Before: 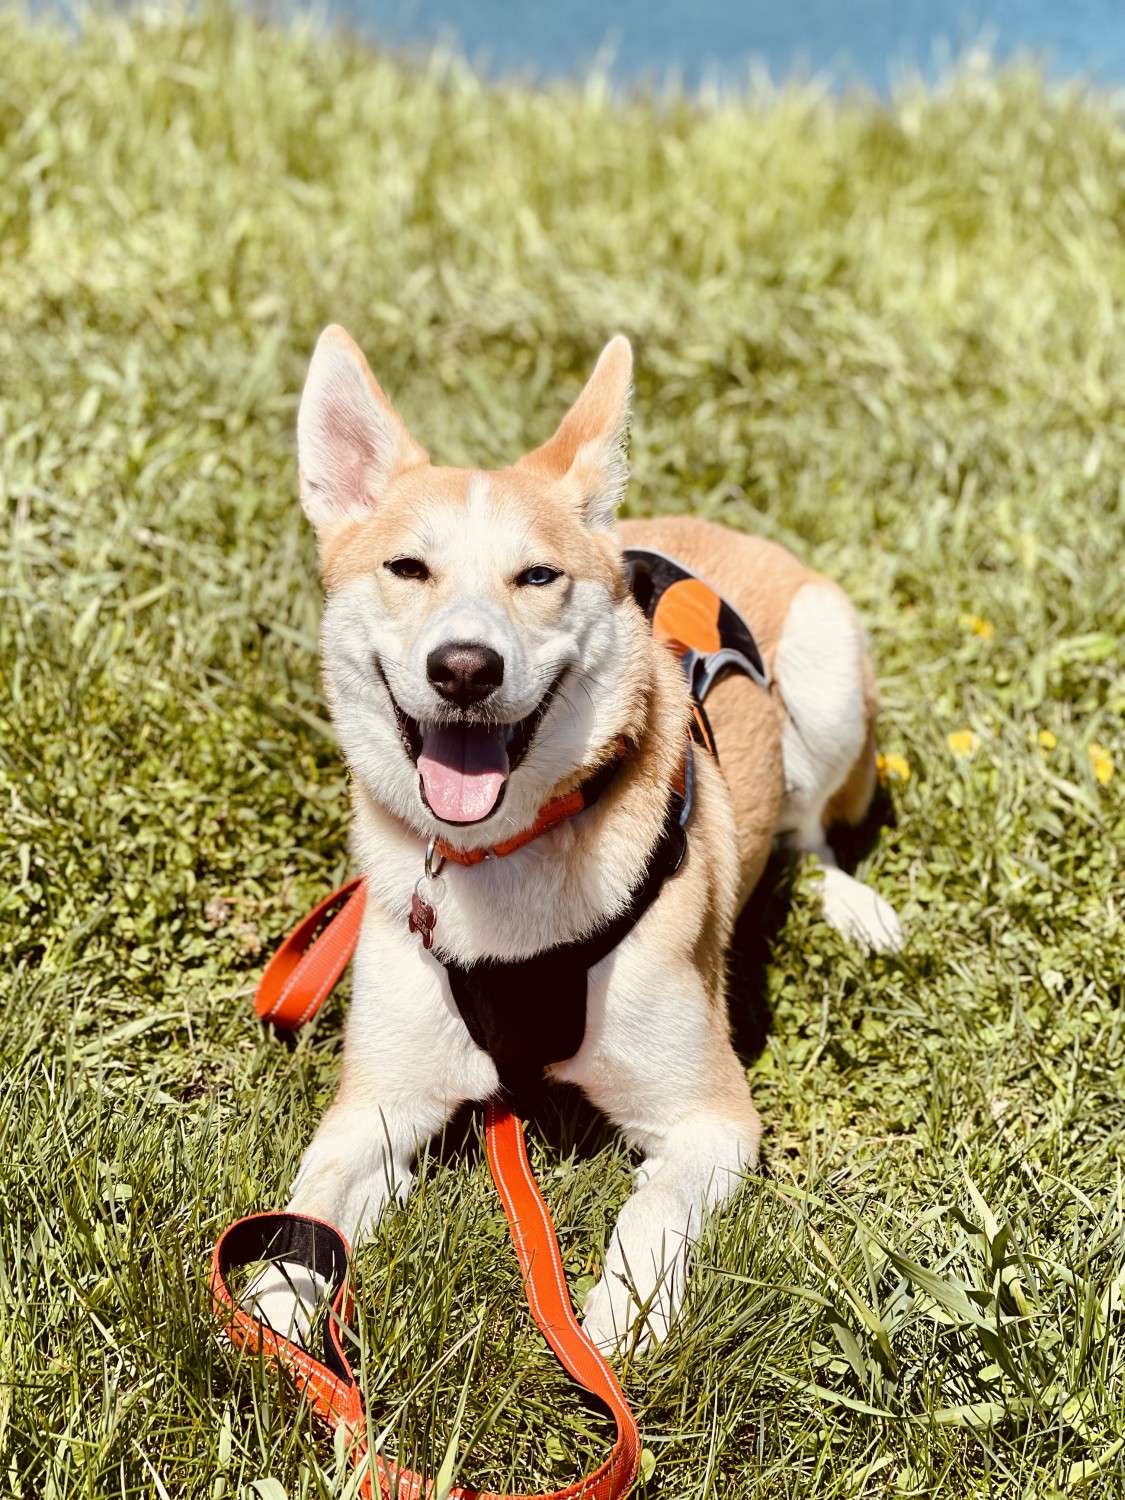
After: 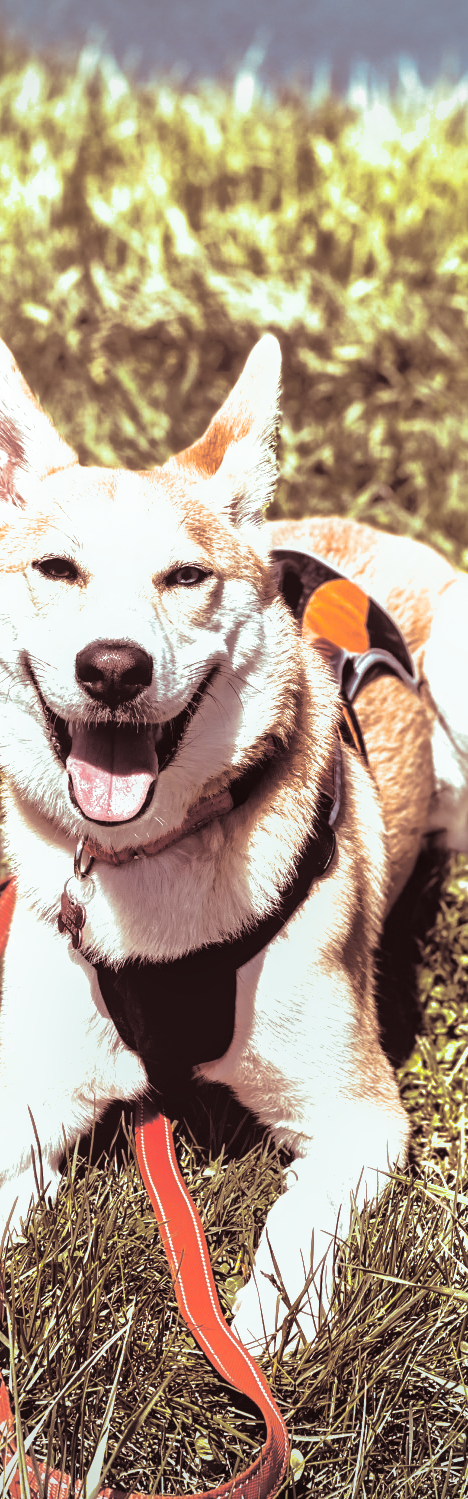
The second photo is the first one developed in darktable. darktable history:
tone equalizer: -8 EV -0.75 EV, -7 EV -0.7 EV, -6 EV -0.6 EV, -5 EV -0.4 EV, -3 EV 0.4 EV, -2 EV 0.6 EV, -1 EV 0.7 EV, +0 EV 0.75 EV, edges refinement/feathering 500, mask exposure compensation -1.57 EV, preserve details no
split-toning: shadows › saturation 0.3, highlights › hue 180°, highlights › saturation 0.3, compress 0%
color balance: output saturation 98.5%
shadows and highlights: shadows 40, highlights -60
color balance rgb: perceptual saturation grading › global saturation 20%, perceptual saturation grading › highlights -25%, perceptual saturation grading › shadows 50%
vignetting: fall-off radius 60.92%
local contrast: detail 110%
crop: left 31.229%, right 27.105%
